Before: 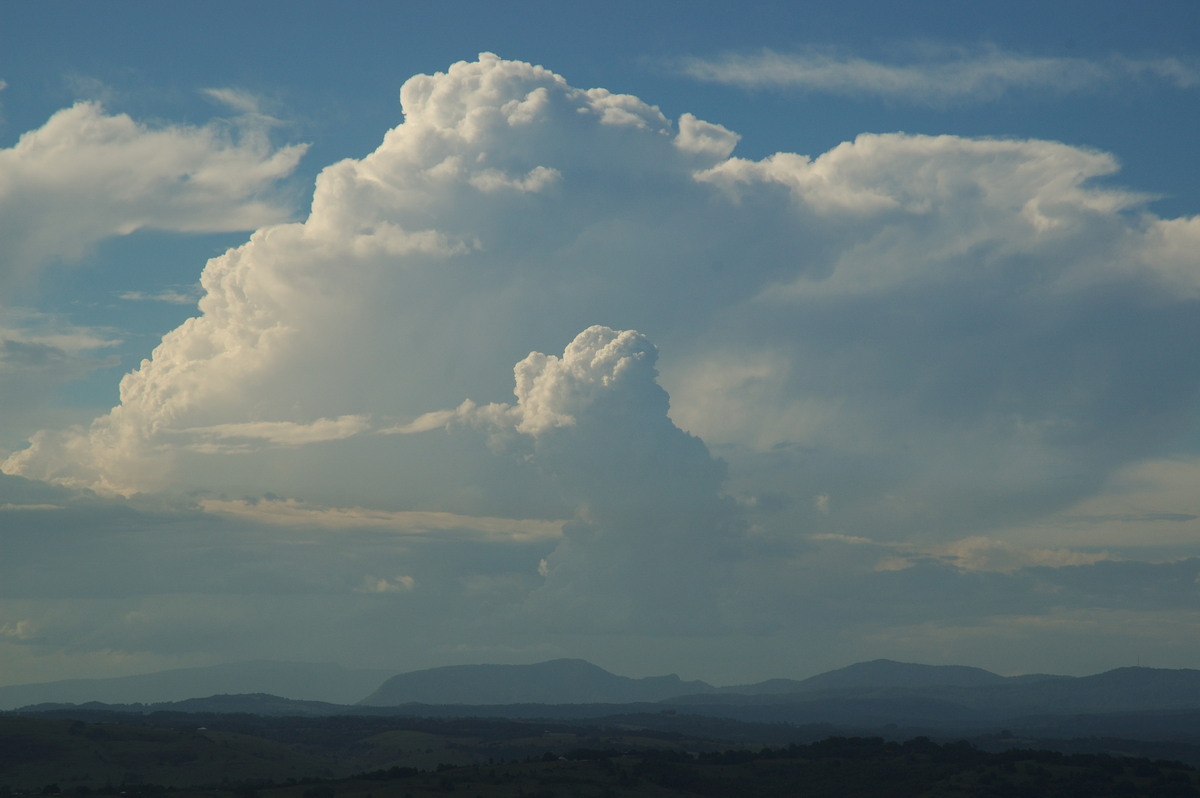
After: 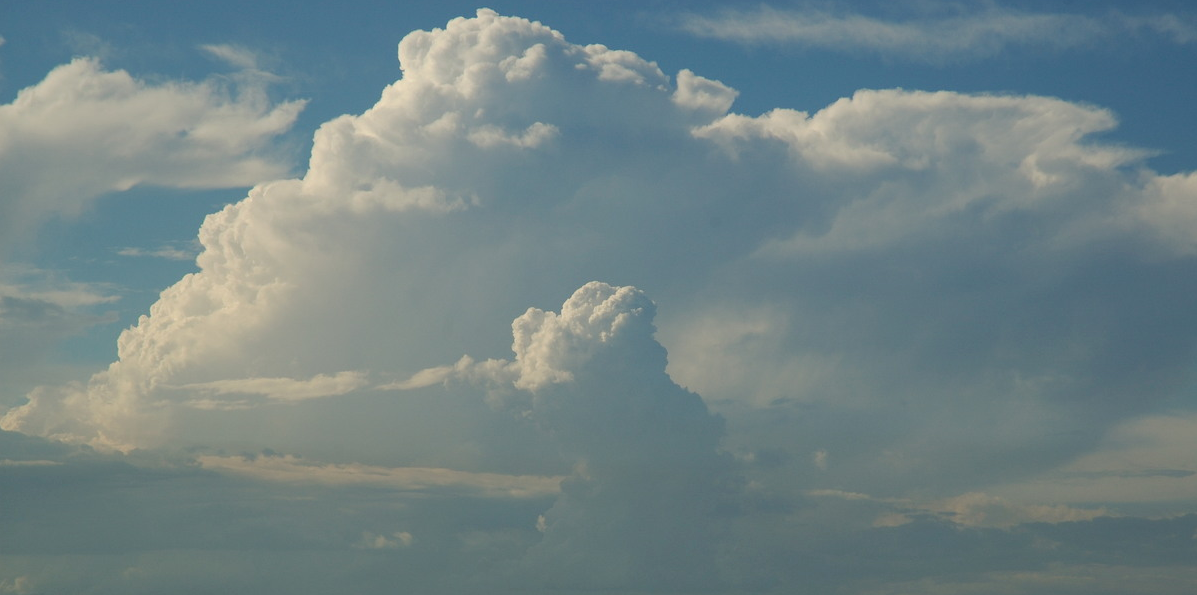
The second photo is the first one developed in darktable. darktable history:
crop: left 0.24%, top 5.566%, bottom 19.834%
